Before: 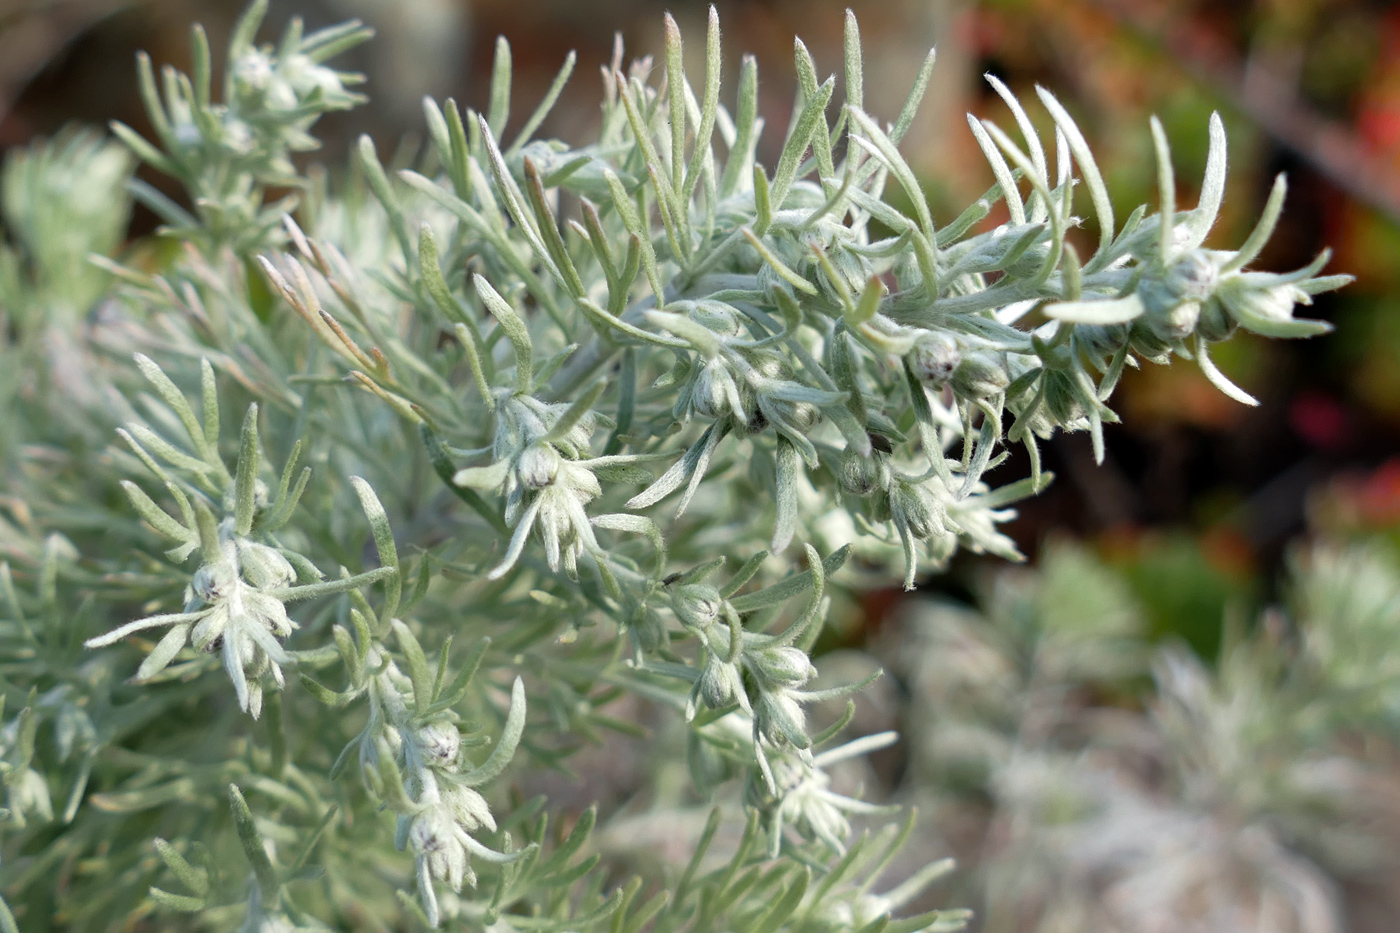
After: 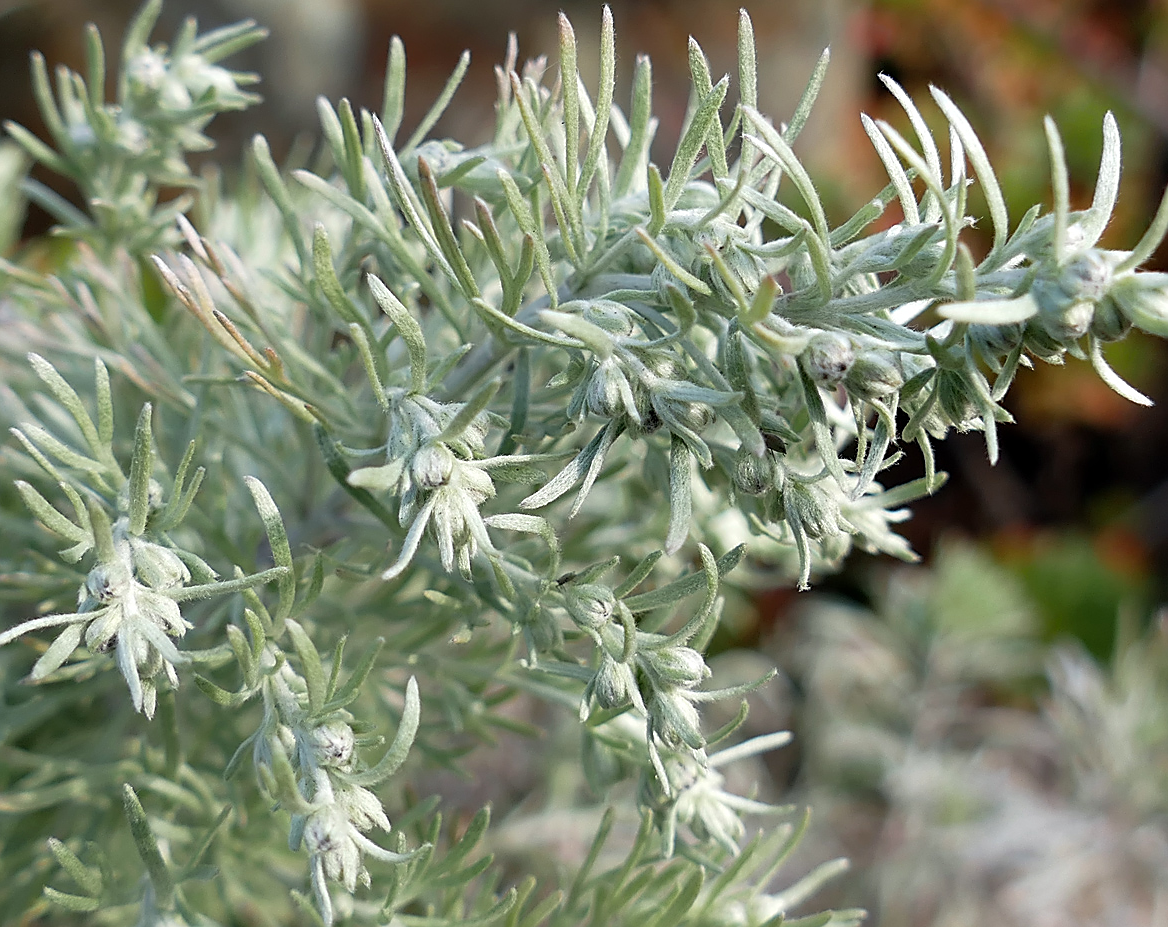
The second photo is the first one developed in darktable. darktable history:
crop: left 7.598%, right 7.873%
sharpen: radius 1.4, amount 1.25, threshold 0.7
